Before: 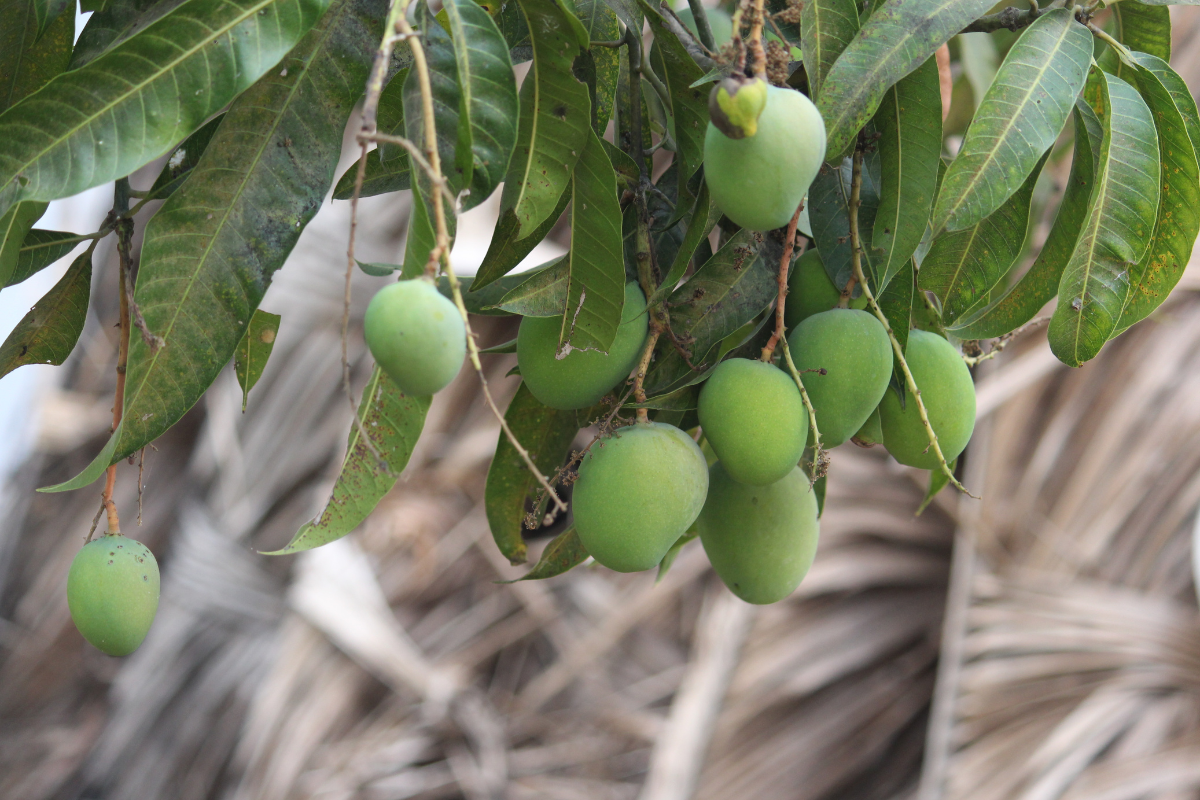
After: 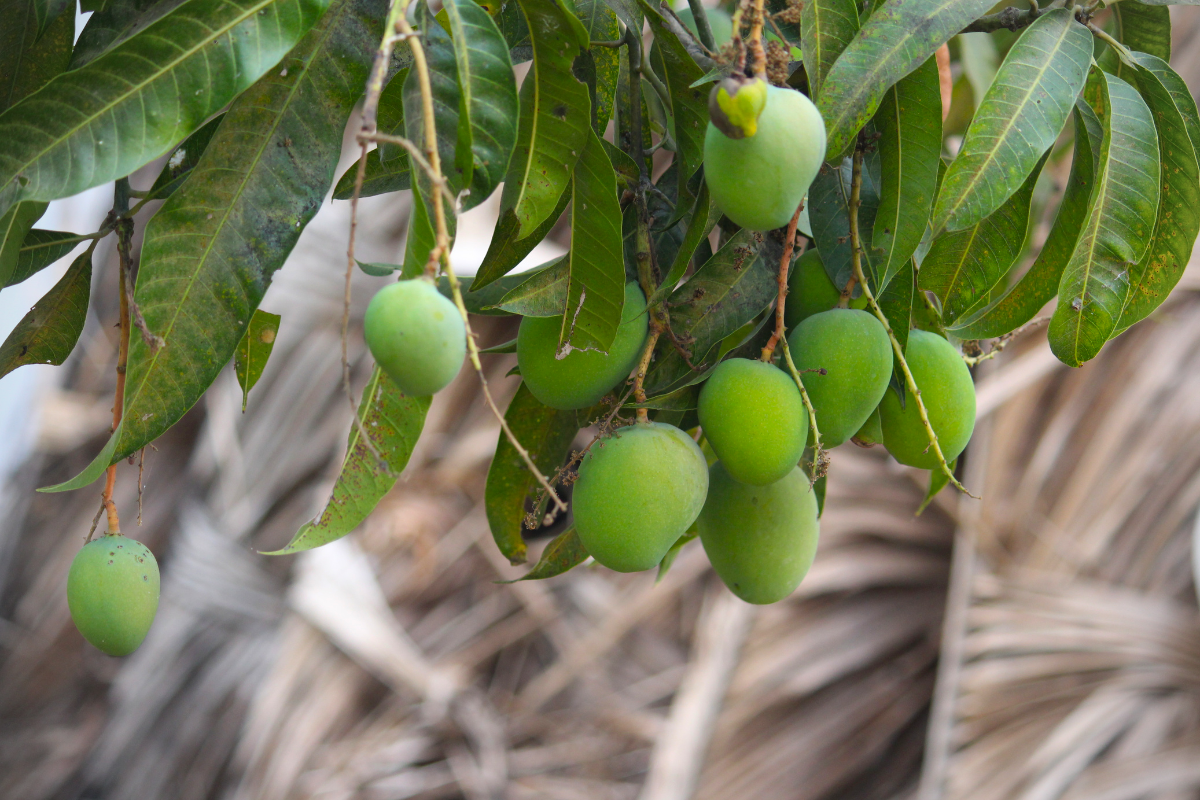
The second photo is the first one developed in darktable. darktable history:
exposure: black level correction 0.001, compensate highlight preservation false
color balance rgb: perceptual saturation grading › global saturation 34.05%, global vibrance 5.56%
vignetting: fall-off radius 60.92%
